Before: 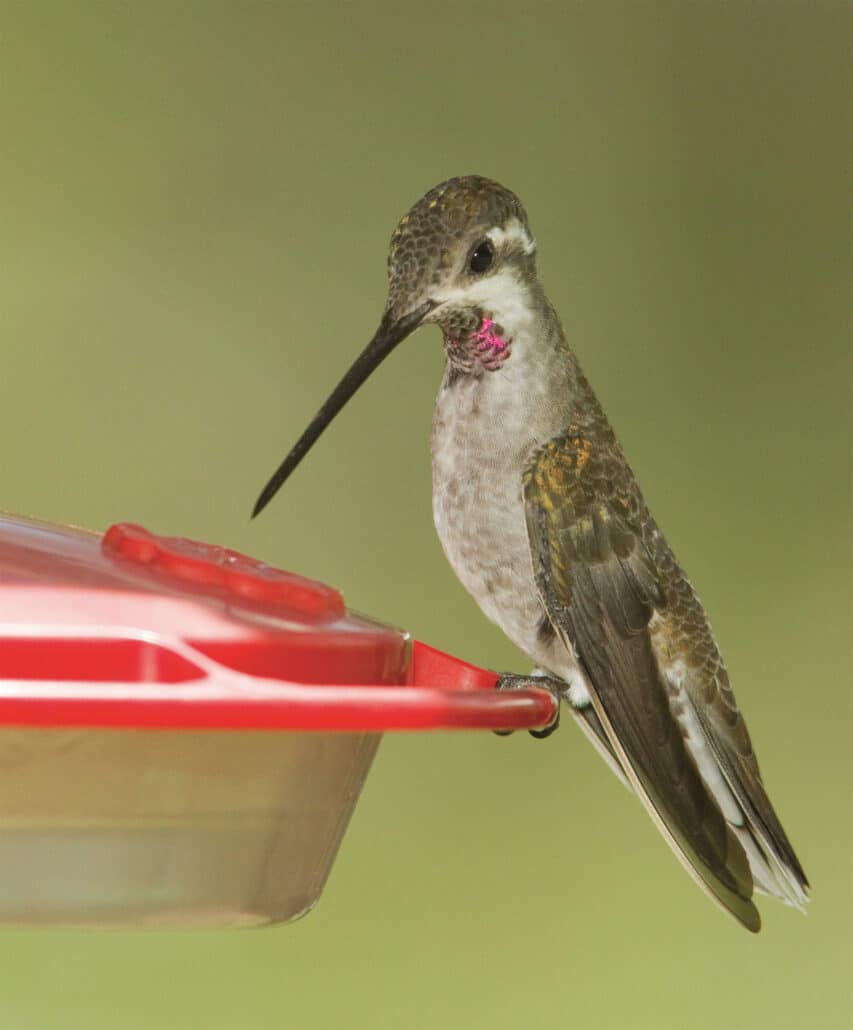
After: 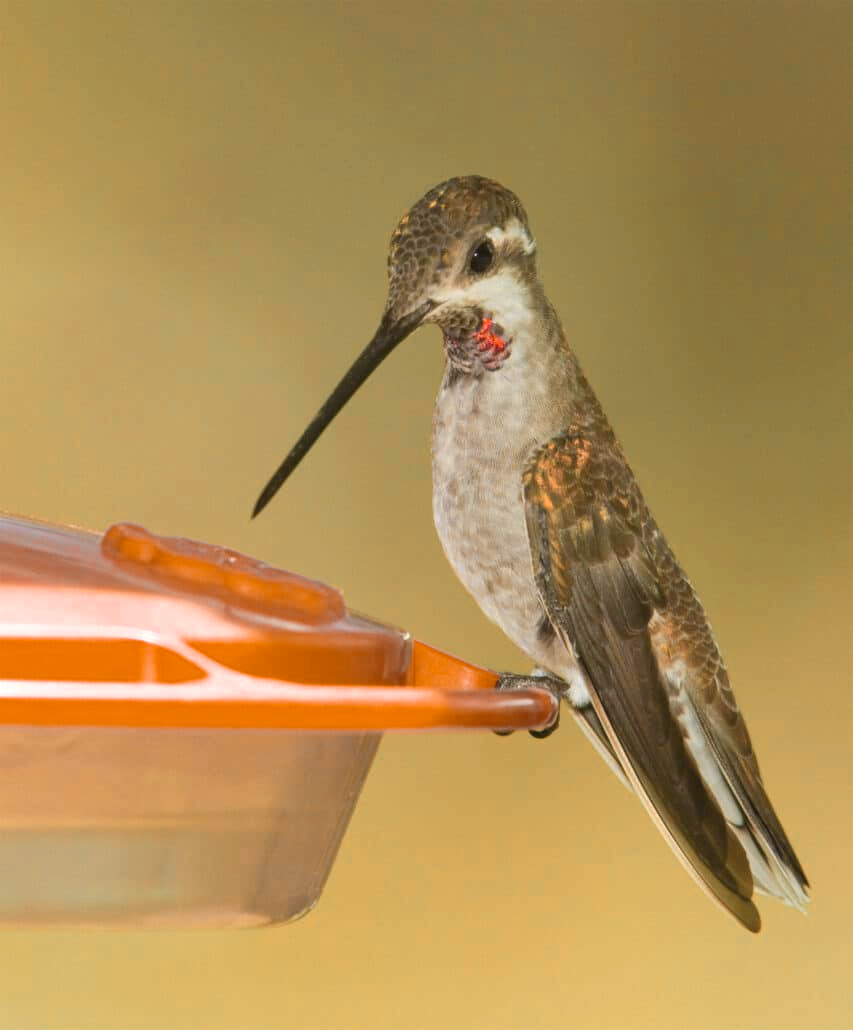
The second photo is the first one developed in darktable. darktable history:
color zones: curves: ch0 [(0.009, 0.528) (0.136, 0.6) (0.255, 0.586) (0.39, 0.528) (0.522, 0.584) (0.686, 0.736) (0.849, 0.561)]; ch1 [(0.045, 0.781) (0.14, 0.416) (0.257, 0.695) (0.442, 0.032) (0.738, 0.338) (0.818, 0.632) (0.891, 0.741) (1, 0.704)]; ch2 [(0, 0.667) (0.141, 0.52) (0.26, 0.37) (0.474, 0.432) (0.743, 0.286)]
color calibration: illuminant same as pipeline (D50), adaptation none (bypass), x 0.332, y 0.334, temperature 5016.79 K
